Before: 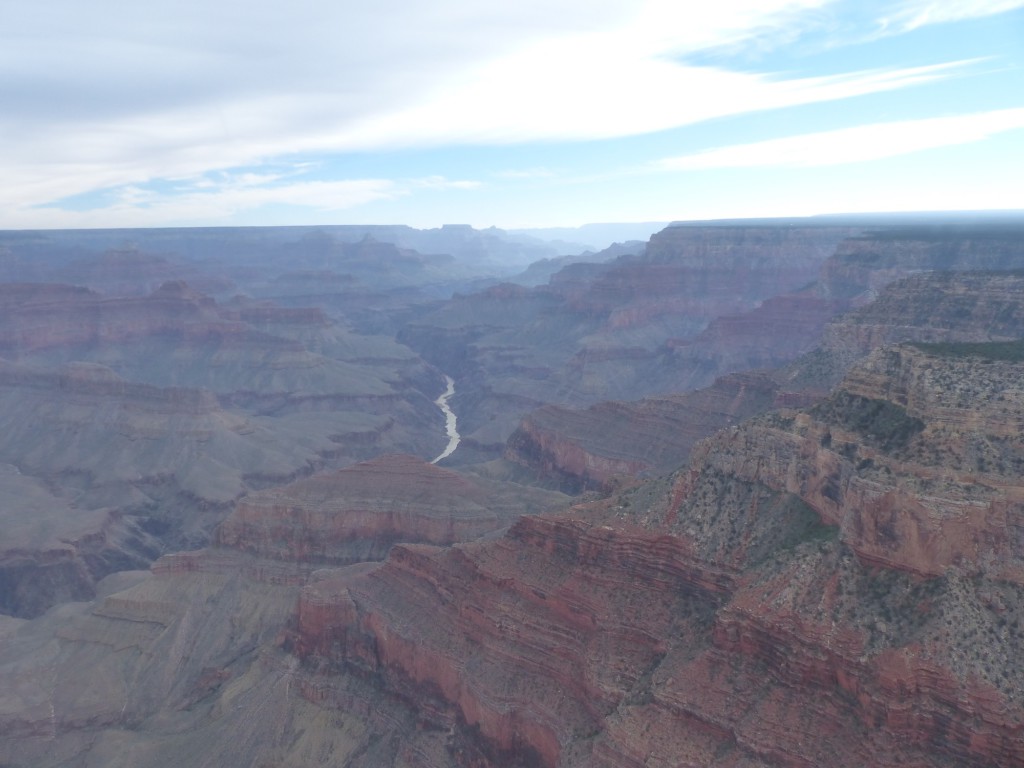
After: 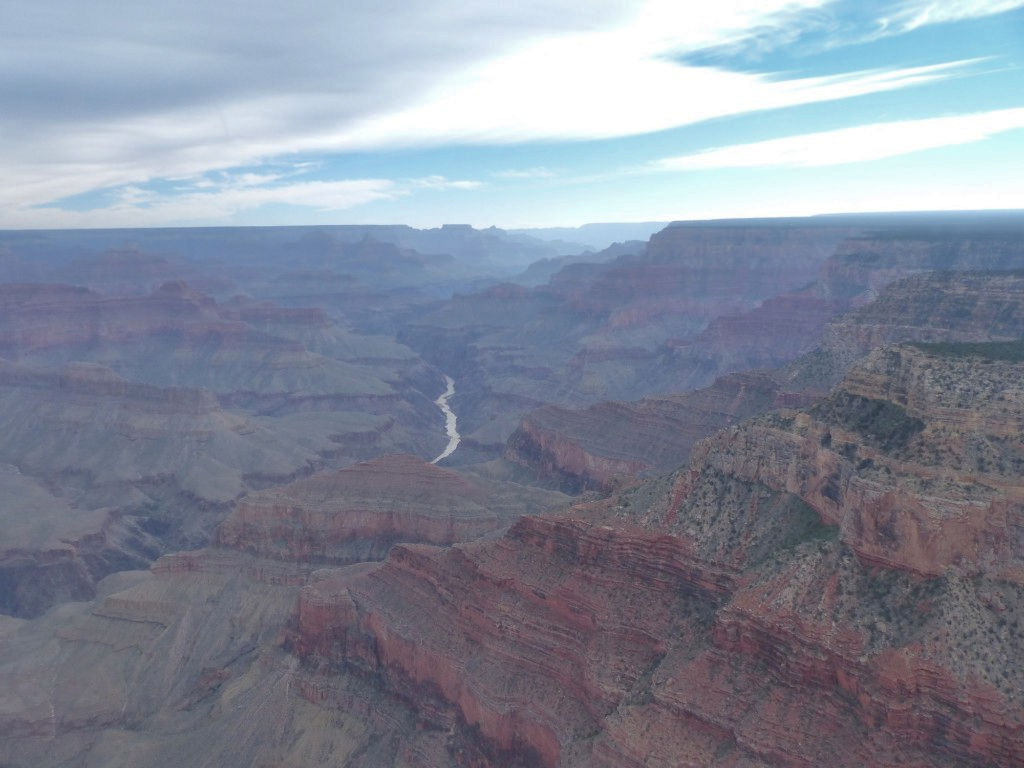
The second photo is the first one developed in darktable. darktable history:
shadows and highlights: shadows 39.84, highlights -60.02
exposure: black level correction 0.01, compensate exposure bias true, compensate highlight preservation false
base curve: preserve colors none
